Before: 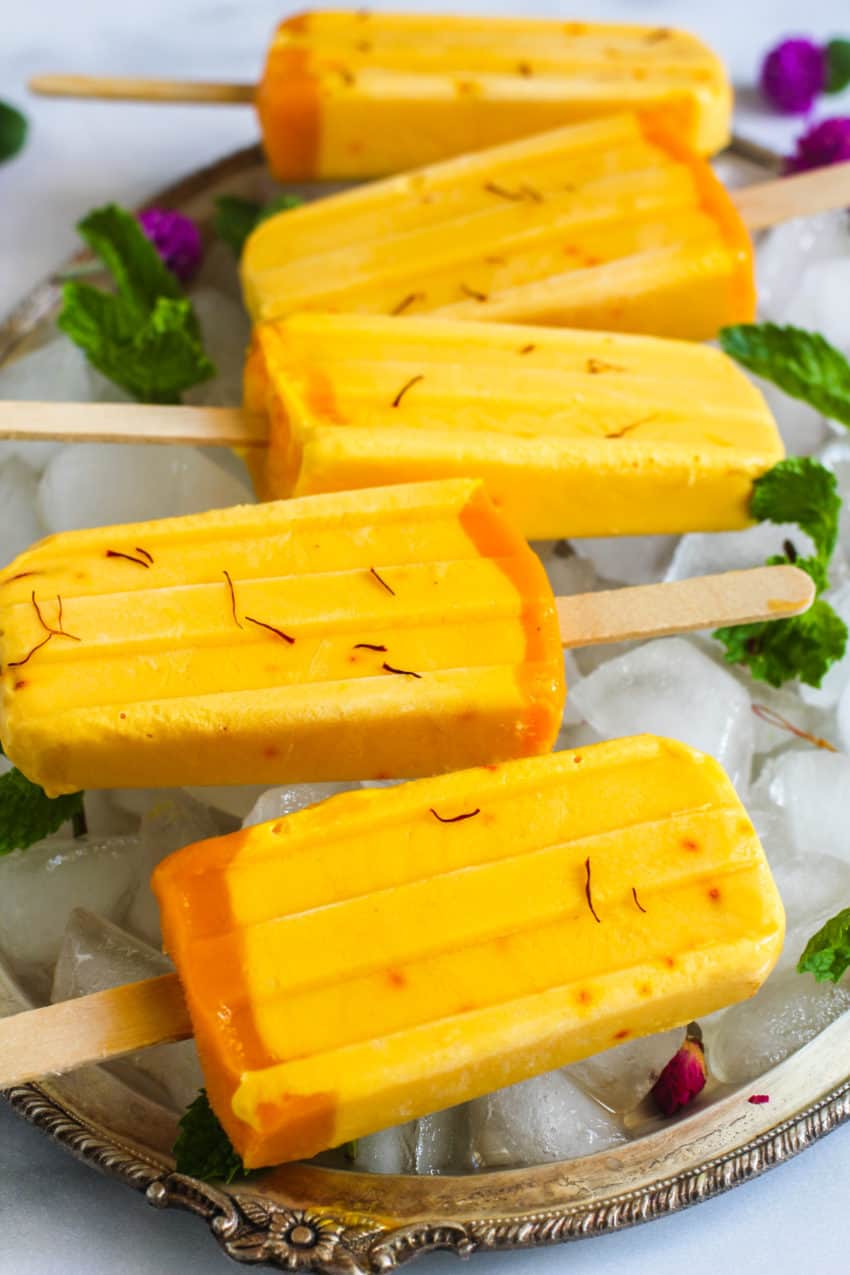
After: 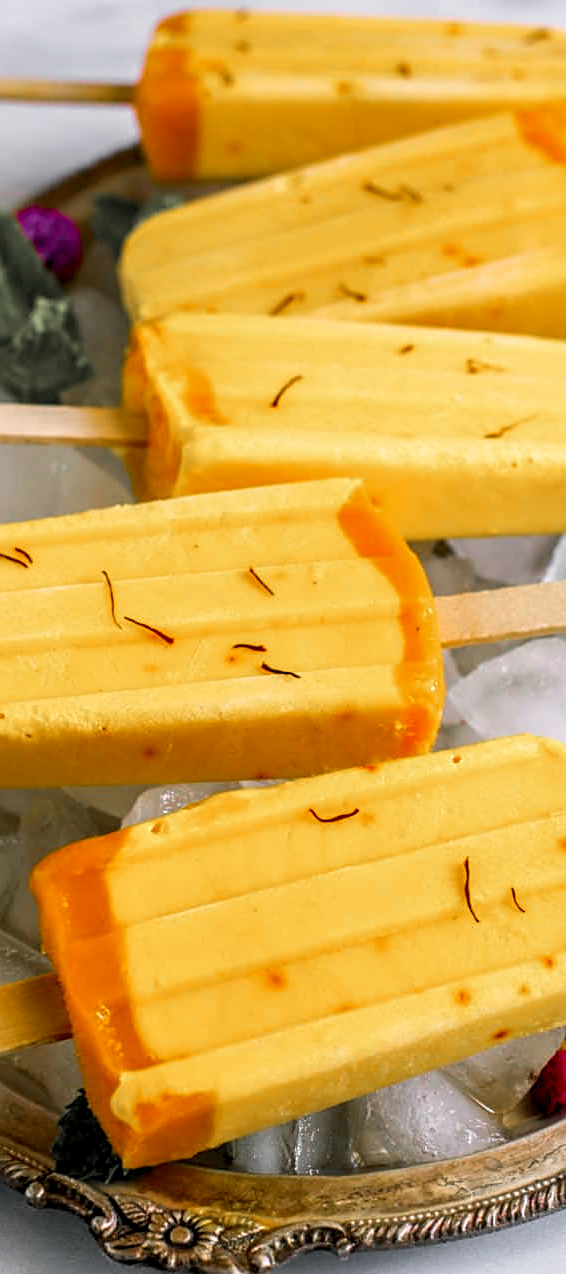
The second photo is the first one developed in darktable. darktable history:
color balance rgb: shadows lift › chroma 2%, shadows lift › hue 217.2°, power › chroma 0.25%, power › hue 60°, highlights gain › chroma 1.5%, highlights gain › hue 309.6°, global offset › luminance -0.5%, perceptual saturation grading › global saturation 15%, global vibrance 20%
sharpen: on, module defaults
crop and rotate: left 14.436%, right 18.898%
color zones: curves: ch1 [(0, 0.638) (0.193, 0.442) (0.286, 0.15) (0.429, 0.14) (0.571, 0.142) (0.714, 0.154) (0.857, 0.175) (1, 0.638)]
local contrast: on, module defaults
